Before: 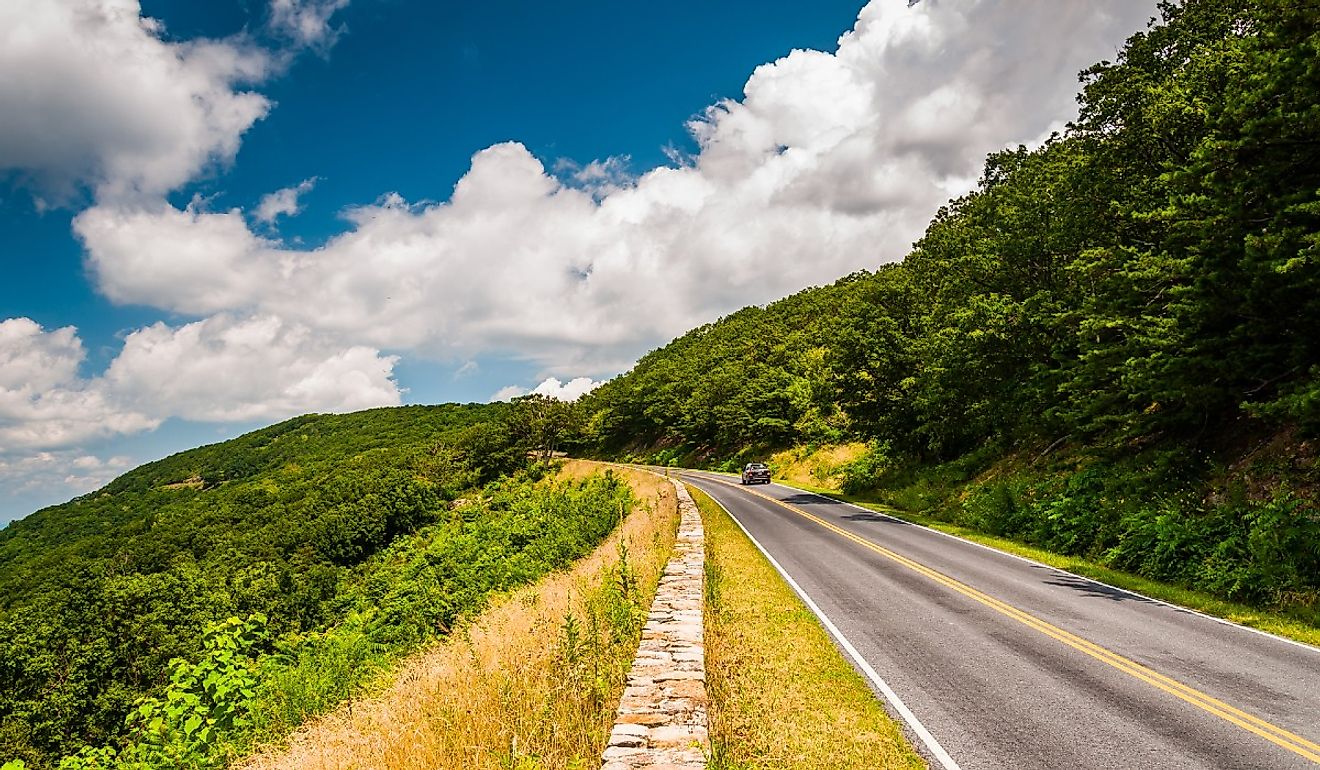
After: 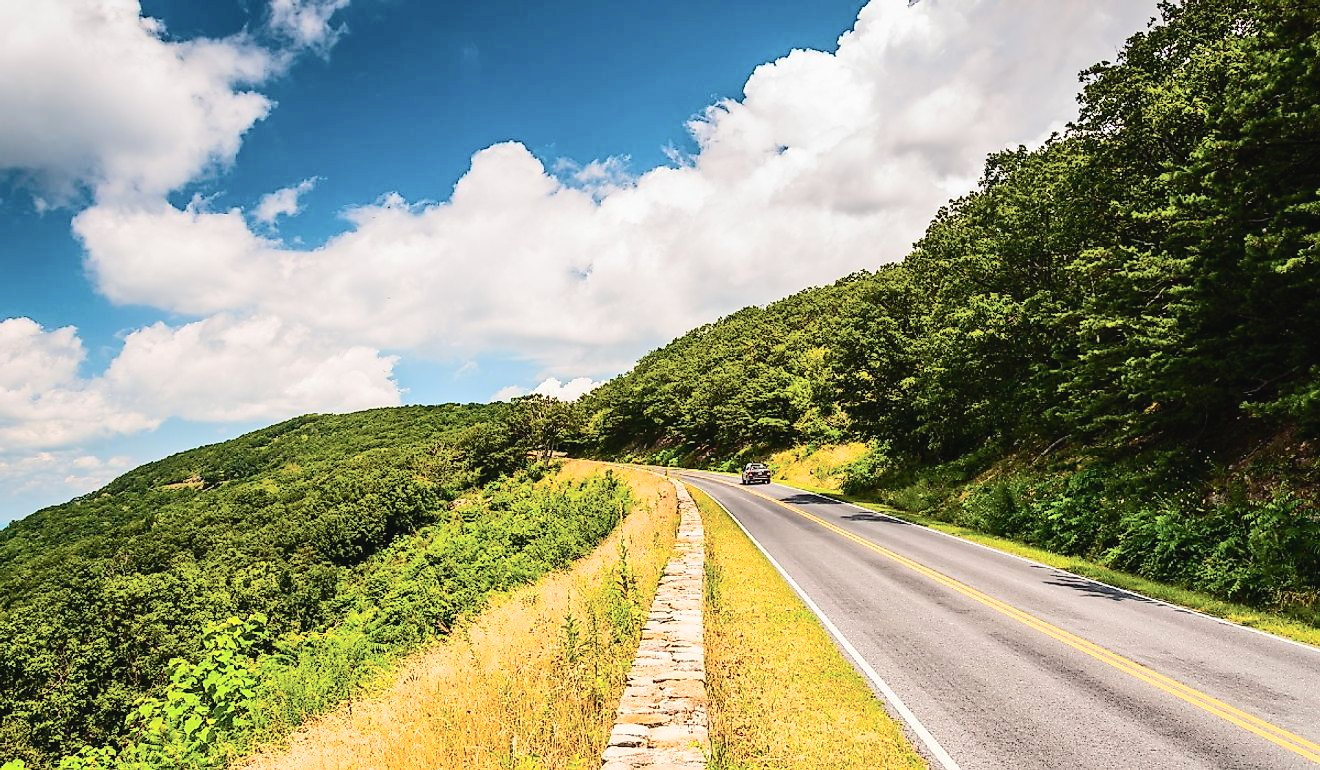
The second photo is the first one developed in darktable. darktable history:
tone curve: curves: ch0 [(0, 0.026) (0.146, 0.158) (0.272, 0.34) (0.453, 0.627) (0.687, 0.829) (1, 1)], color space Lab, independent channels, preserve colors none
